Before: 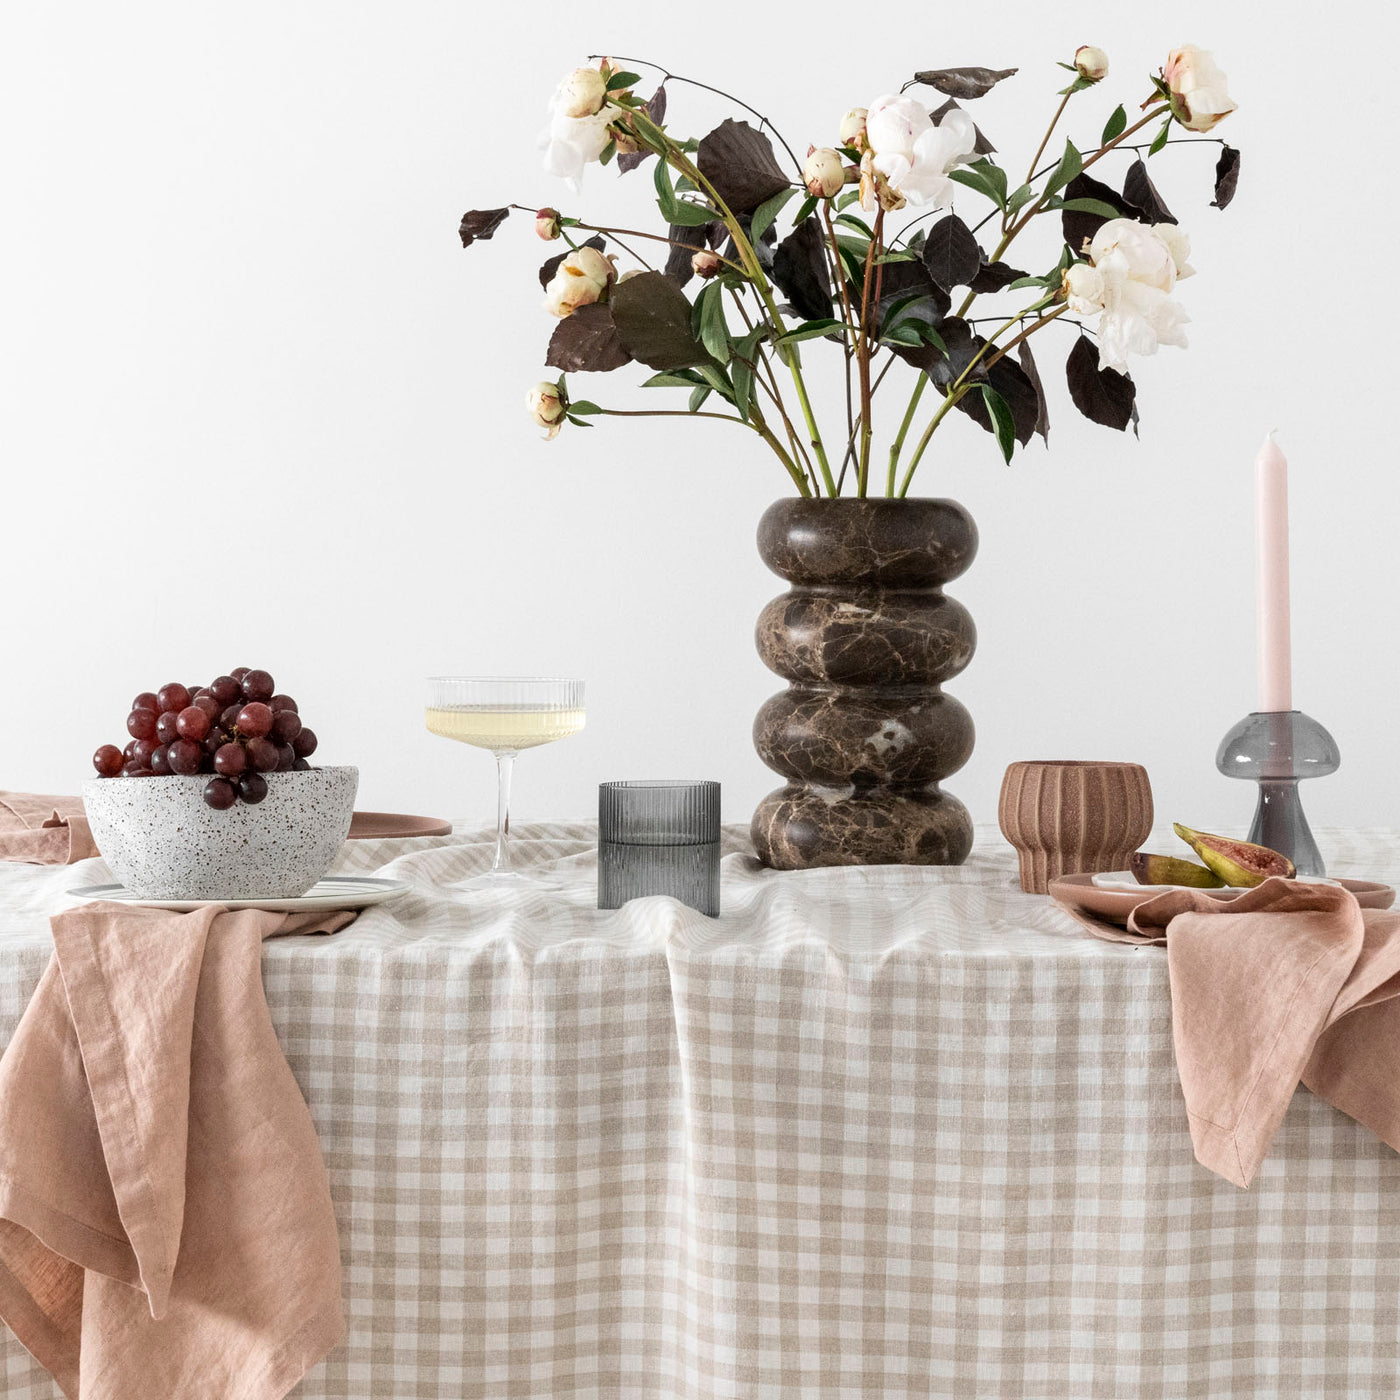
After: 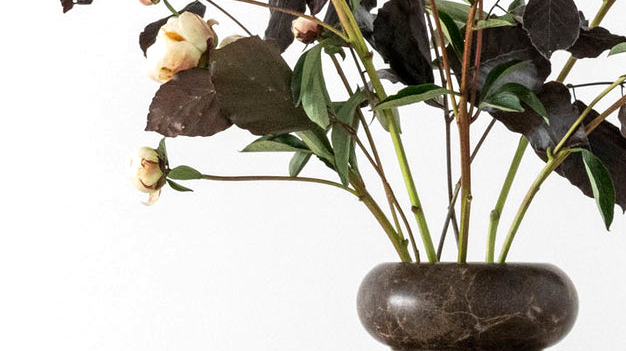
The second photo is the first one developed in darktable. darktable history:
crop: left 28.64%, top 16.832%, right 26.637%, bottom 58.055%
exposure: exposure 0.207 EV, compensate highlight preservation false
